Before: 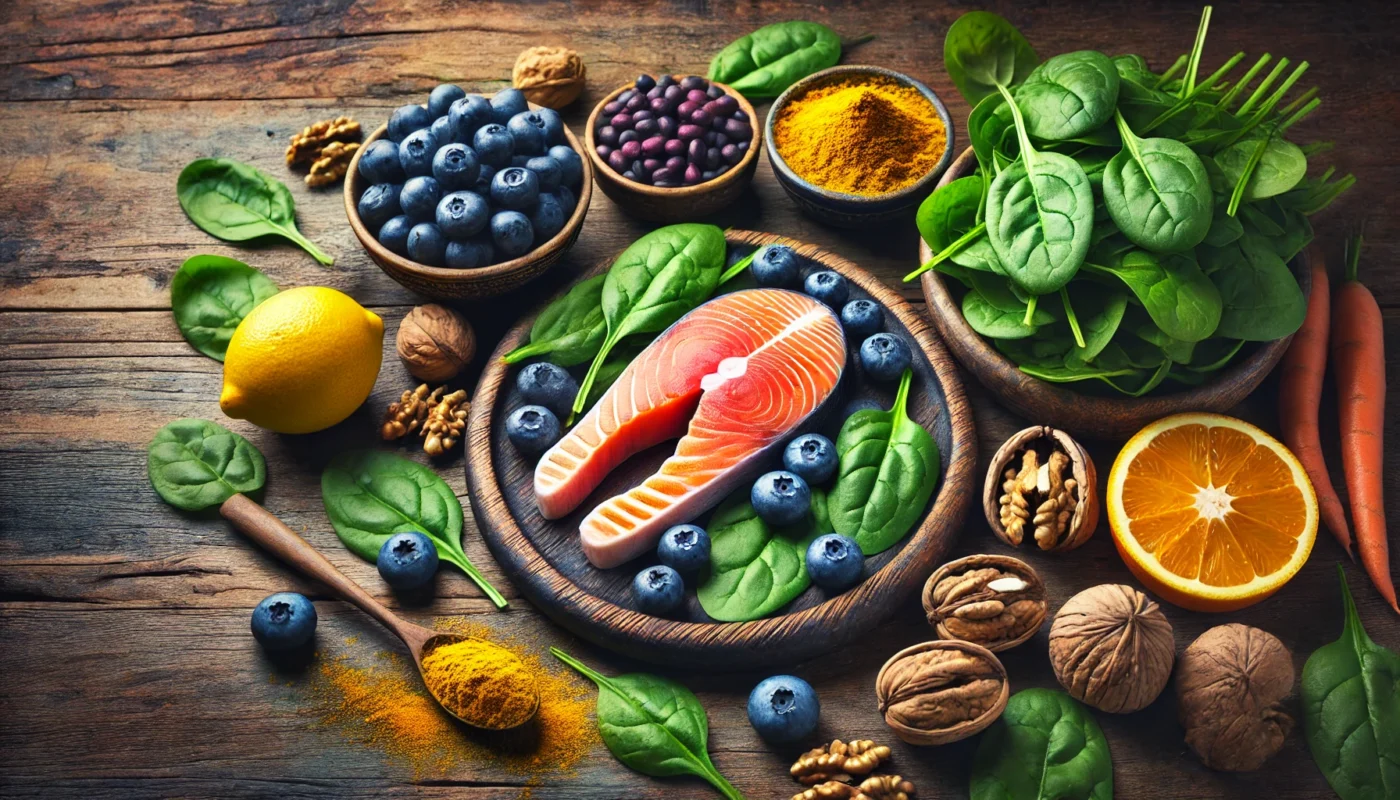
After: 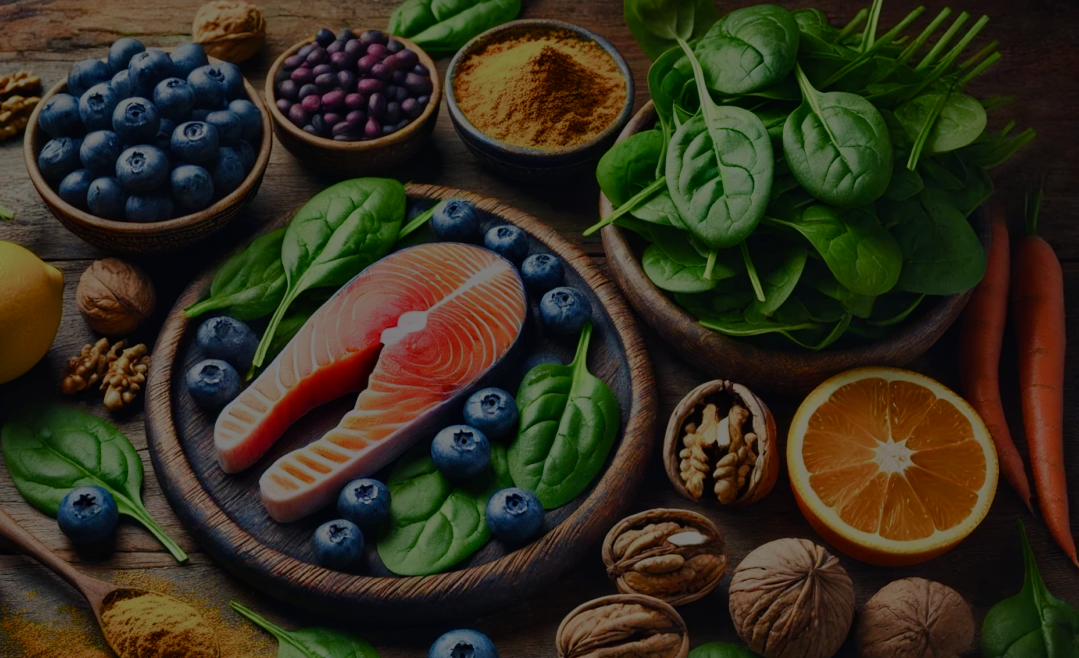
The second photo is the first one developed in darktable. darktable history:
crop: left 22.877%, top 5.827%, bottom 11.825%
color balance rgb: shadows lift › luminance -10.164%, highlights gain › chroma 0.167%, highlights gain › hue 330.49°, perceptual saturation grading › global saturation 9.367%, perceptual saturation grading › highlights -13.266%, perceptual saturation grading › mid-tones 14.158%, perceptual saturation grading › shadows 22.655%, perceptual brilliance grading › global brilliance -47.643%
